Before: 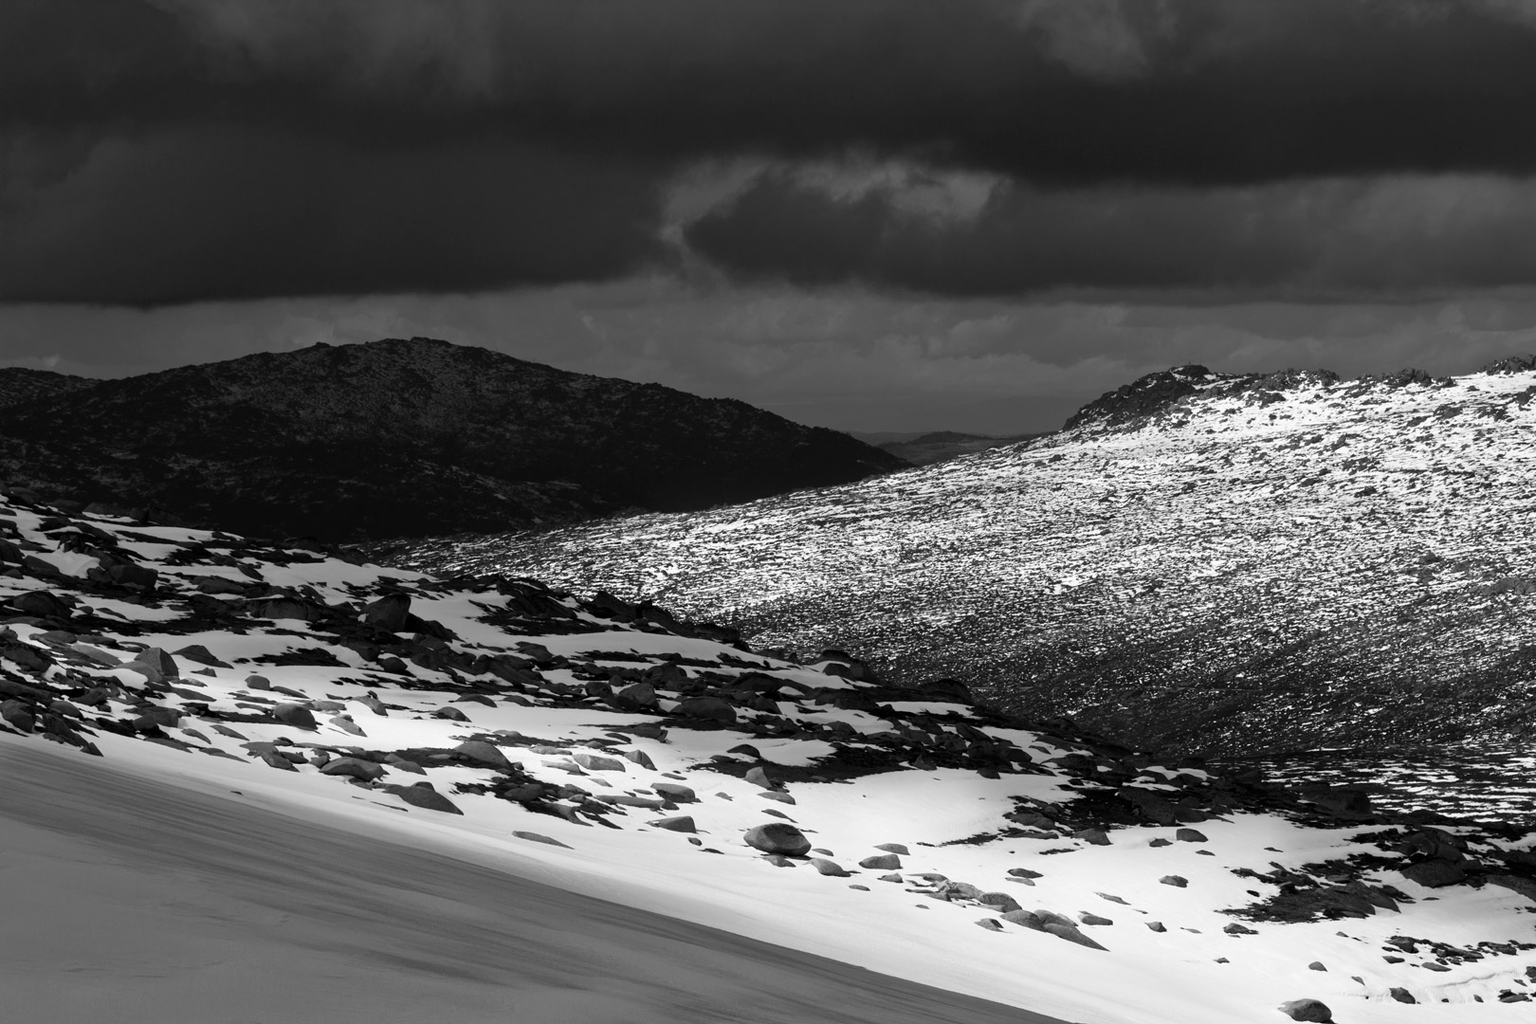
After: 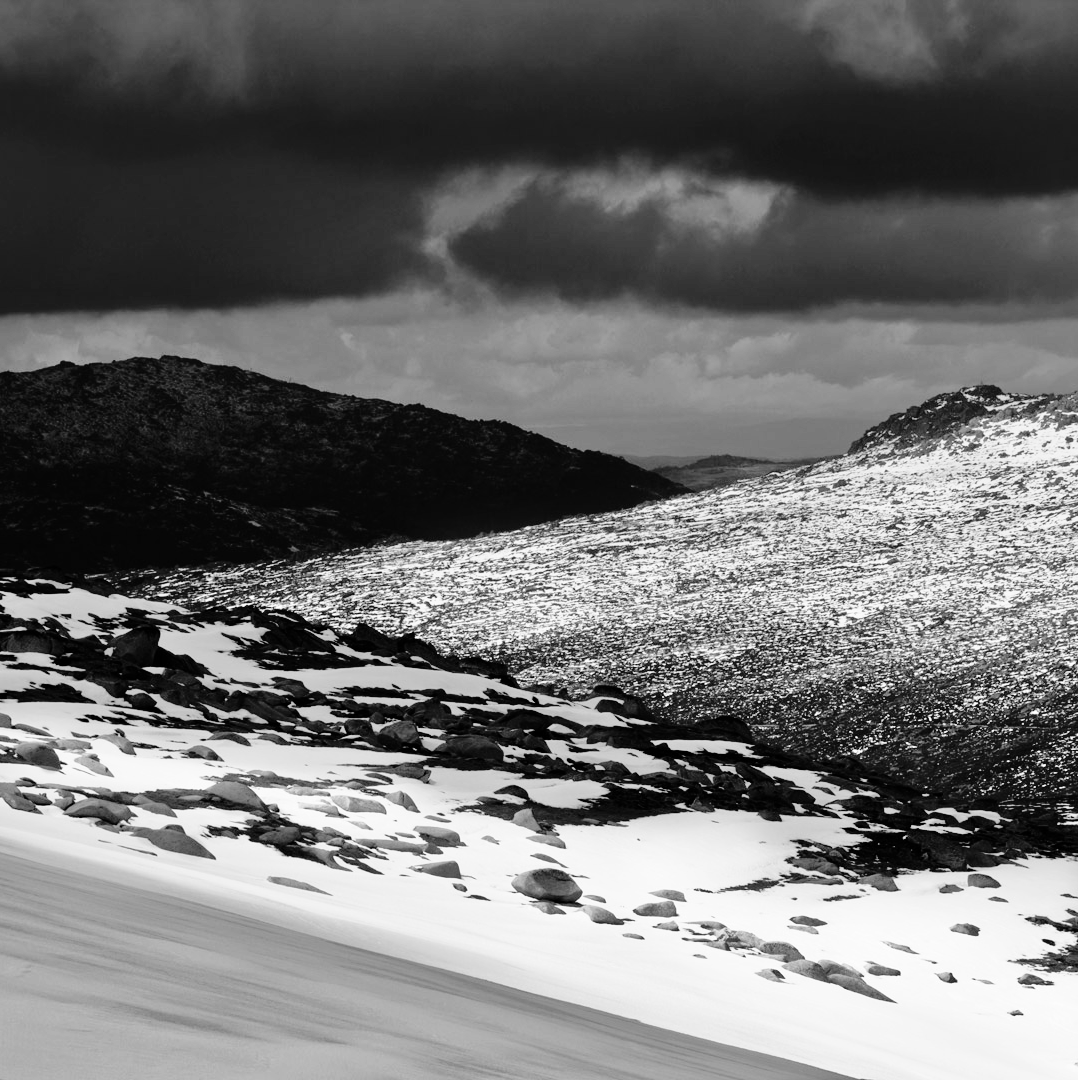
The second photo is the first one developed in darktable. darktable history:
crop: left 16.899%, right 16.556%
graduated density: on, module defaults
base curve: curves: ch0 [(0, 0) (0.036, 0.025) (0.121, 0.166) (0.206, 0.329) (0.605, 0.79) (1, 1)], preserve colors none
tone equalizer: -7 EV 0.15 EV, -6 EV 0.6 EV, -5 EV 1.15 EV, -4 EV 1.33 EV, -3 EV 1.15 EV, -2 EV 0.6 EV, -1 EV 0.15 EV, mask exposure compensation -0.5 EV
